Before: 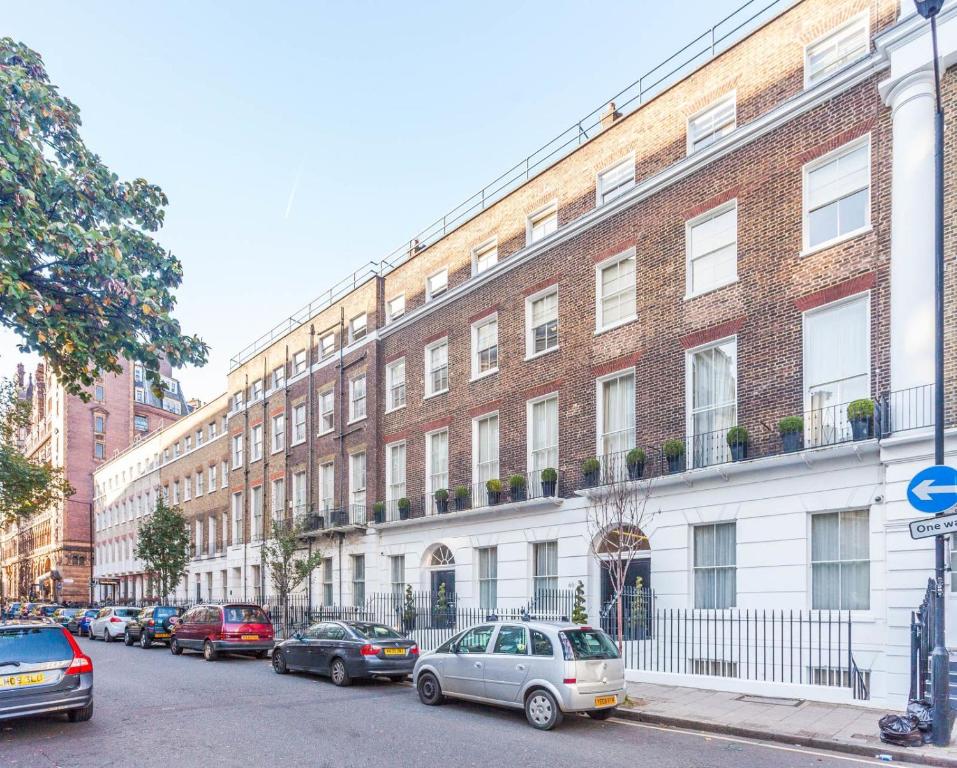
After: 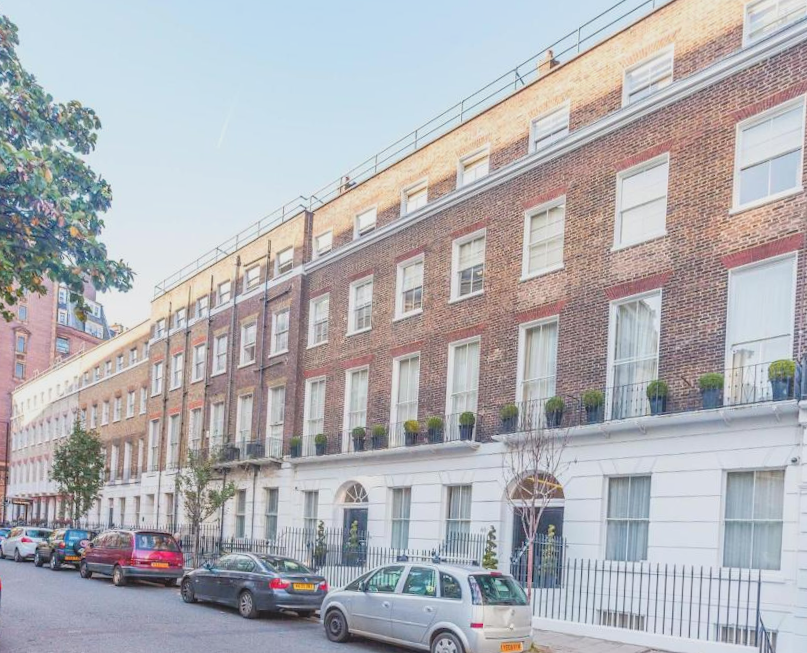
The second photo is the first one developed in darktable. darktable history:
contrast brightness saturation: contrast -0.164, brightness 0.054, saturation -0.127
crop and rotate: angle -3.05°, left 5.429%, top 5.183%, right 4.753%, bottom 4.148%
color zones: curves: ch1 [(0.235, 0.558) (0.75, 0.5)]; ch2 [(0.25, 0.462) (0.749, 0.457)]
